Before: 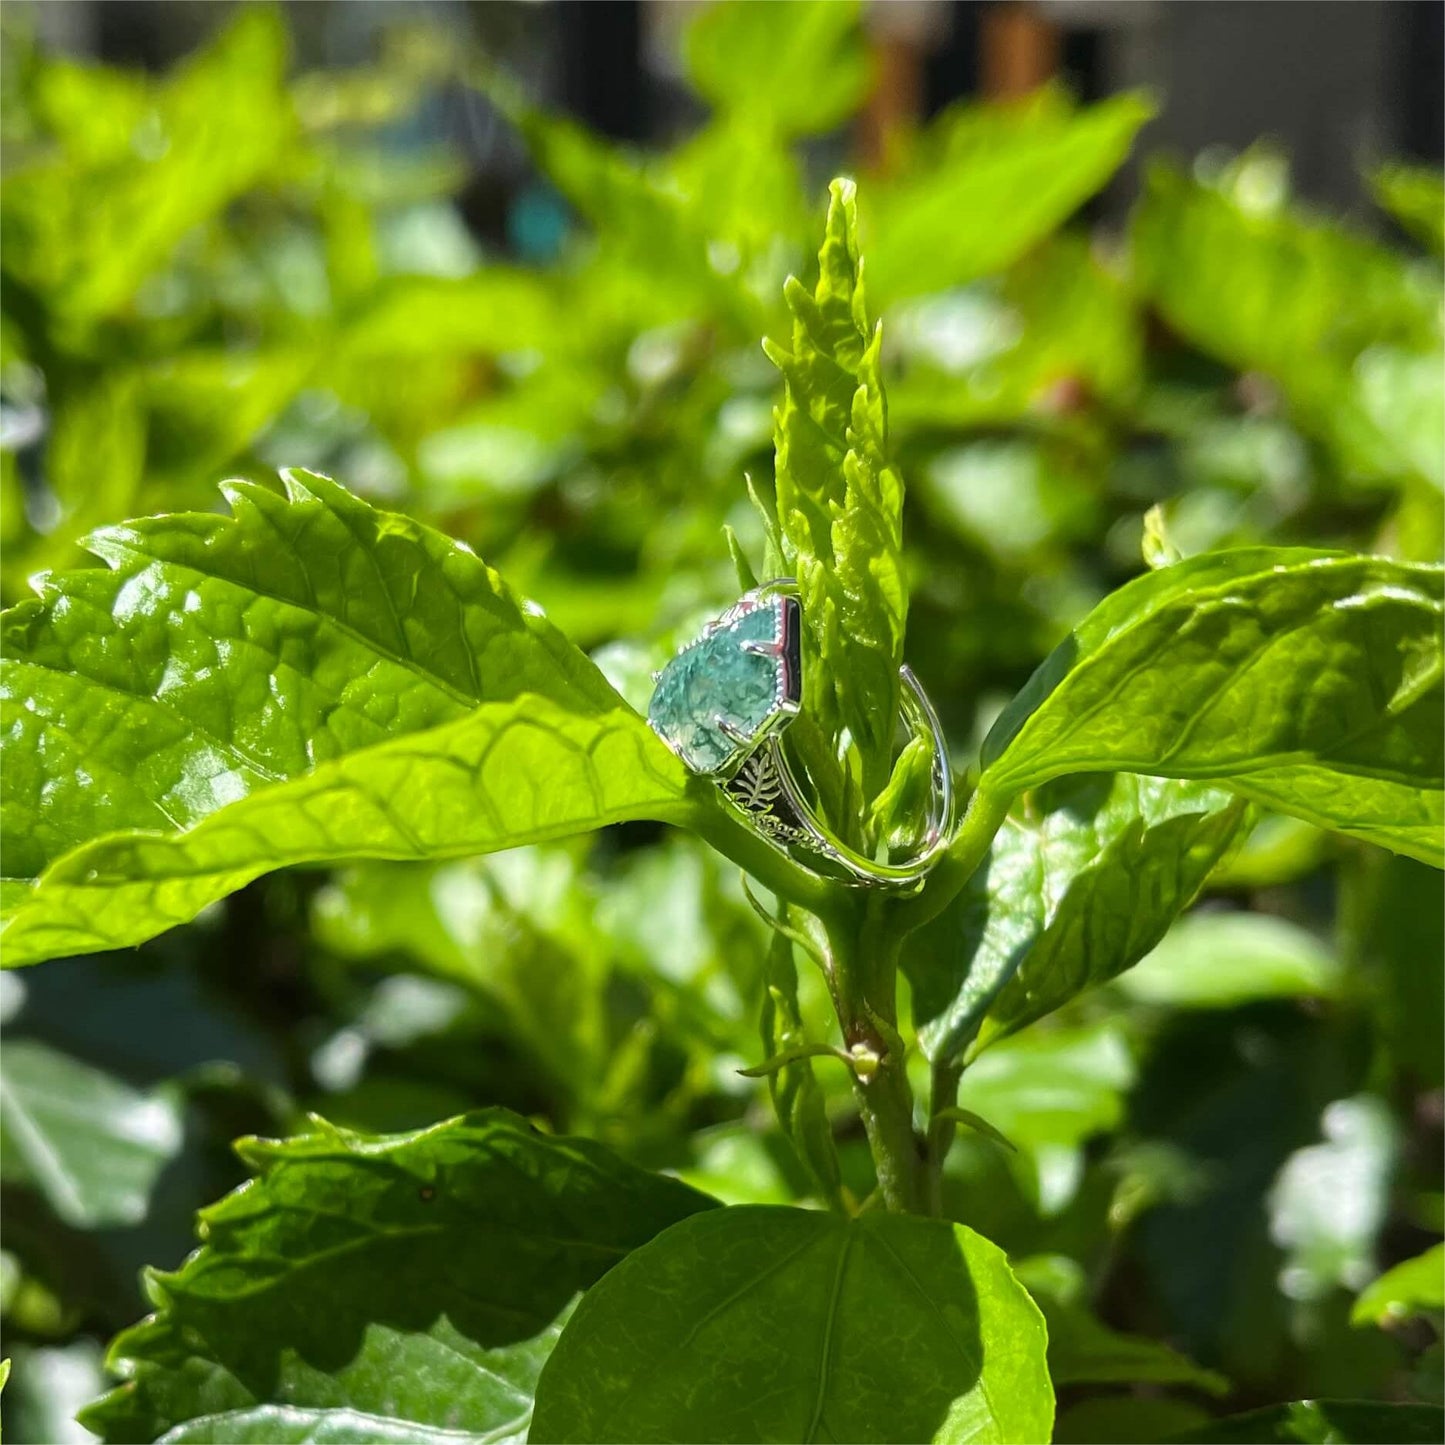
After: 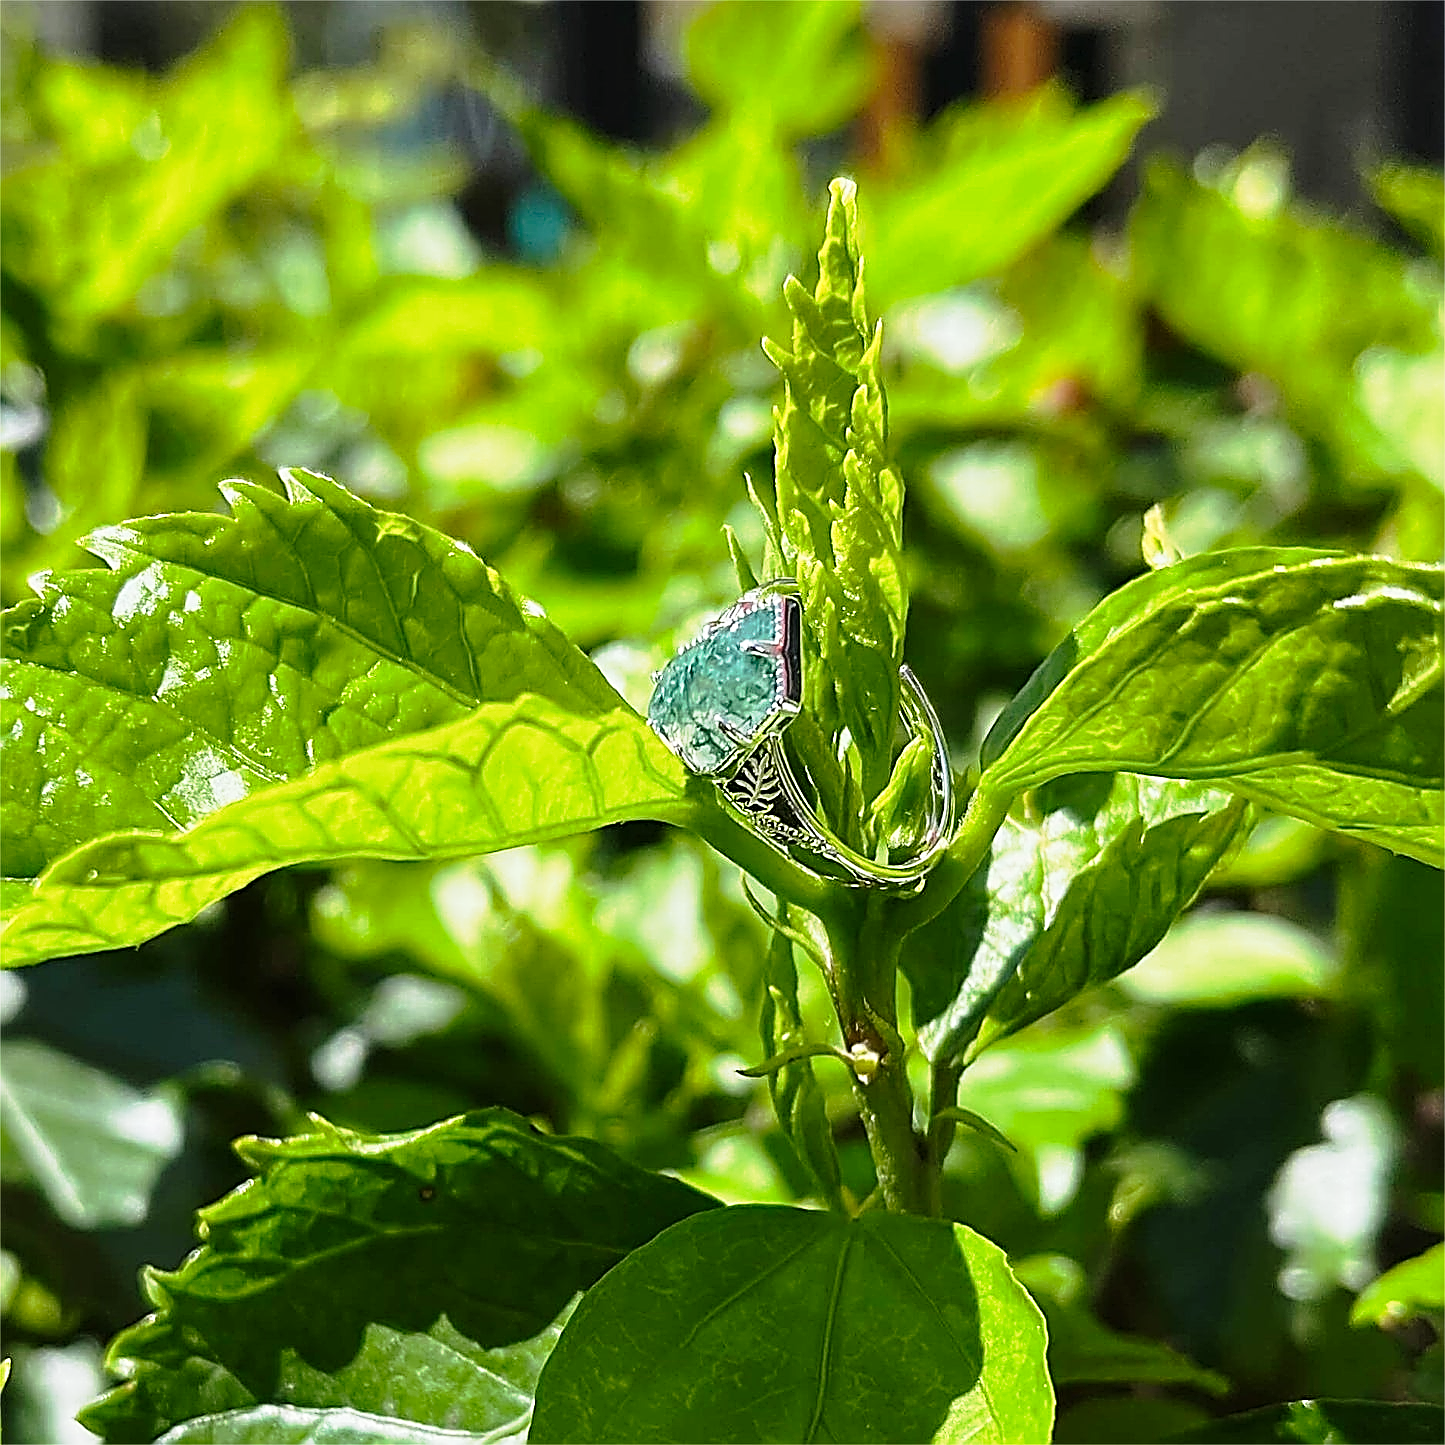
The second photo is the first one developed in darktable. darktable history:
sharpen: amount 2
tone curve: curves: ch0 [(0, 0) (0.105, 0.08) (0.195, 0.18) (0.283, 0.288) (0.384, 0.419) (0.485, 0.531) (0.638, 0.69) (0.795, 0.879) (1, 0.977)]; ch1 [(0, 0) (0.161, 0.092) (0.35, 0.33) (0.379, 0.401) (0.456, 0.469) (0.498, 0.503) (0.531, 0.537) (0.596, 0.621) (0.635, 0.655) (1, 1)]; ch2 [(0, 0) (0.371, 0.362) (0.437, 0.437) (0.483, 0.484) (0.53, 0.515) (0.56, 0.58) (0.622, 0.606) (1, 1)], preserve colors none
